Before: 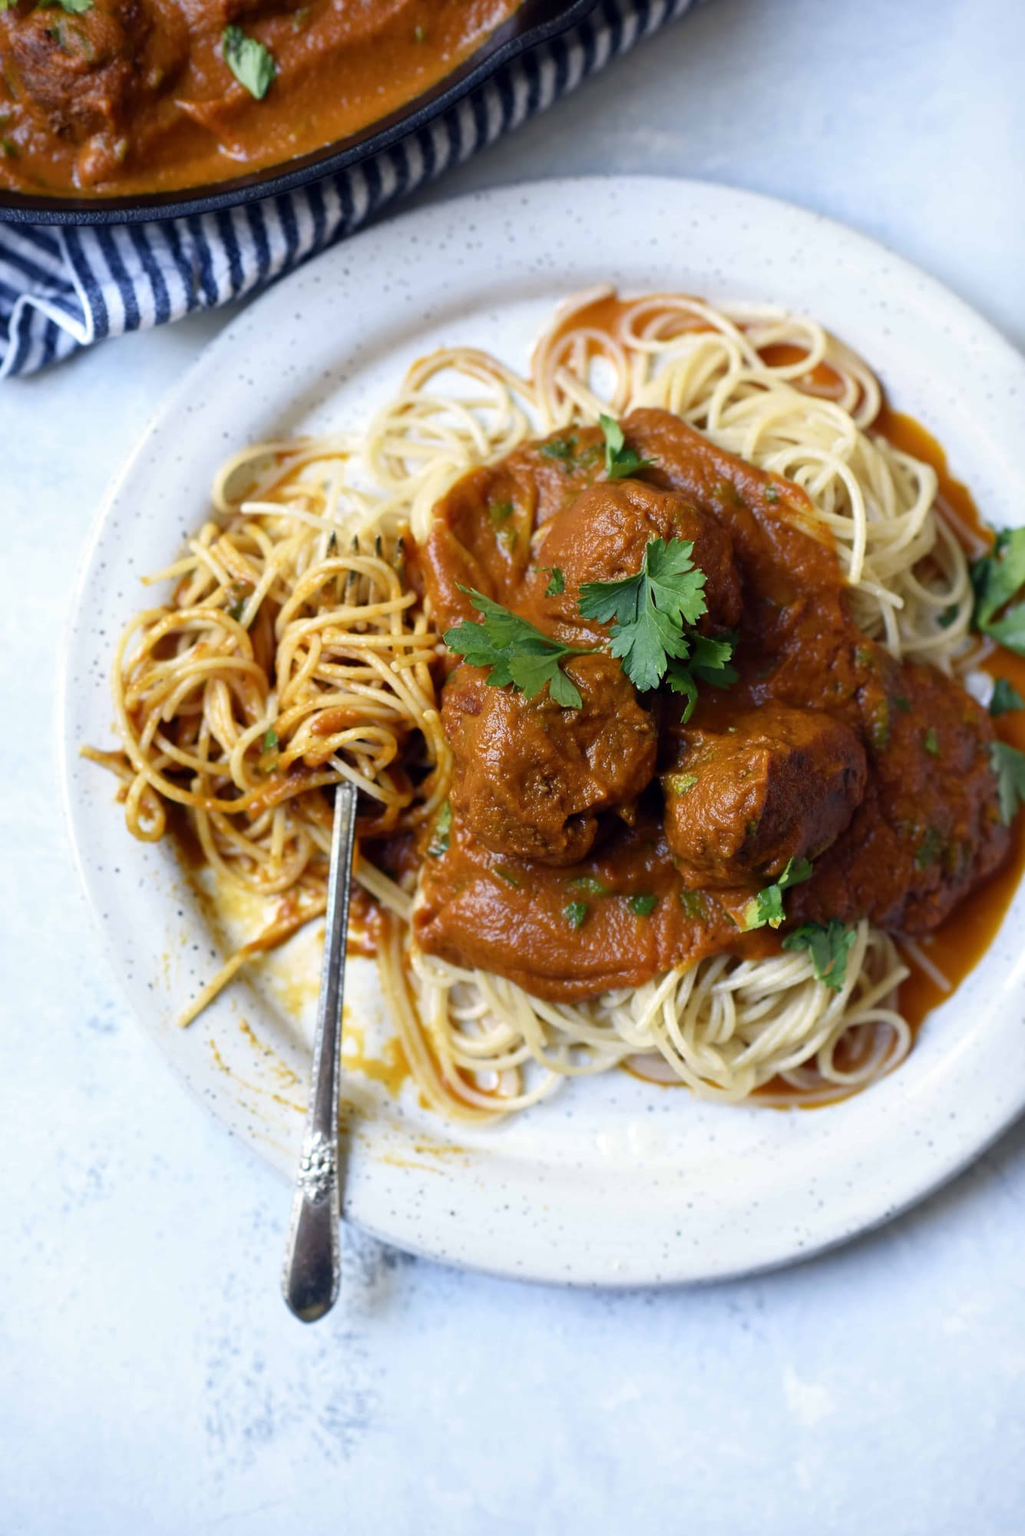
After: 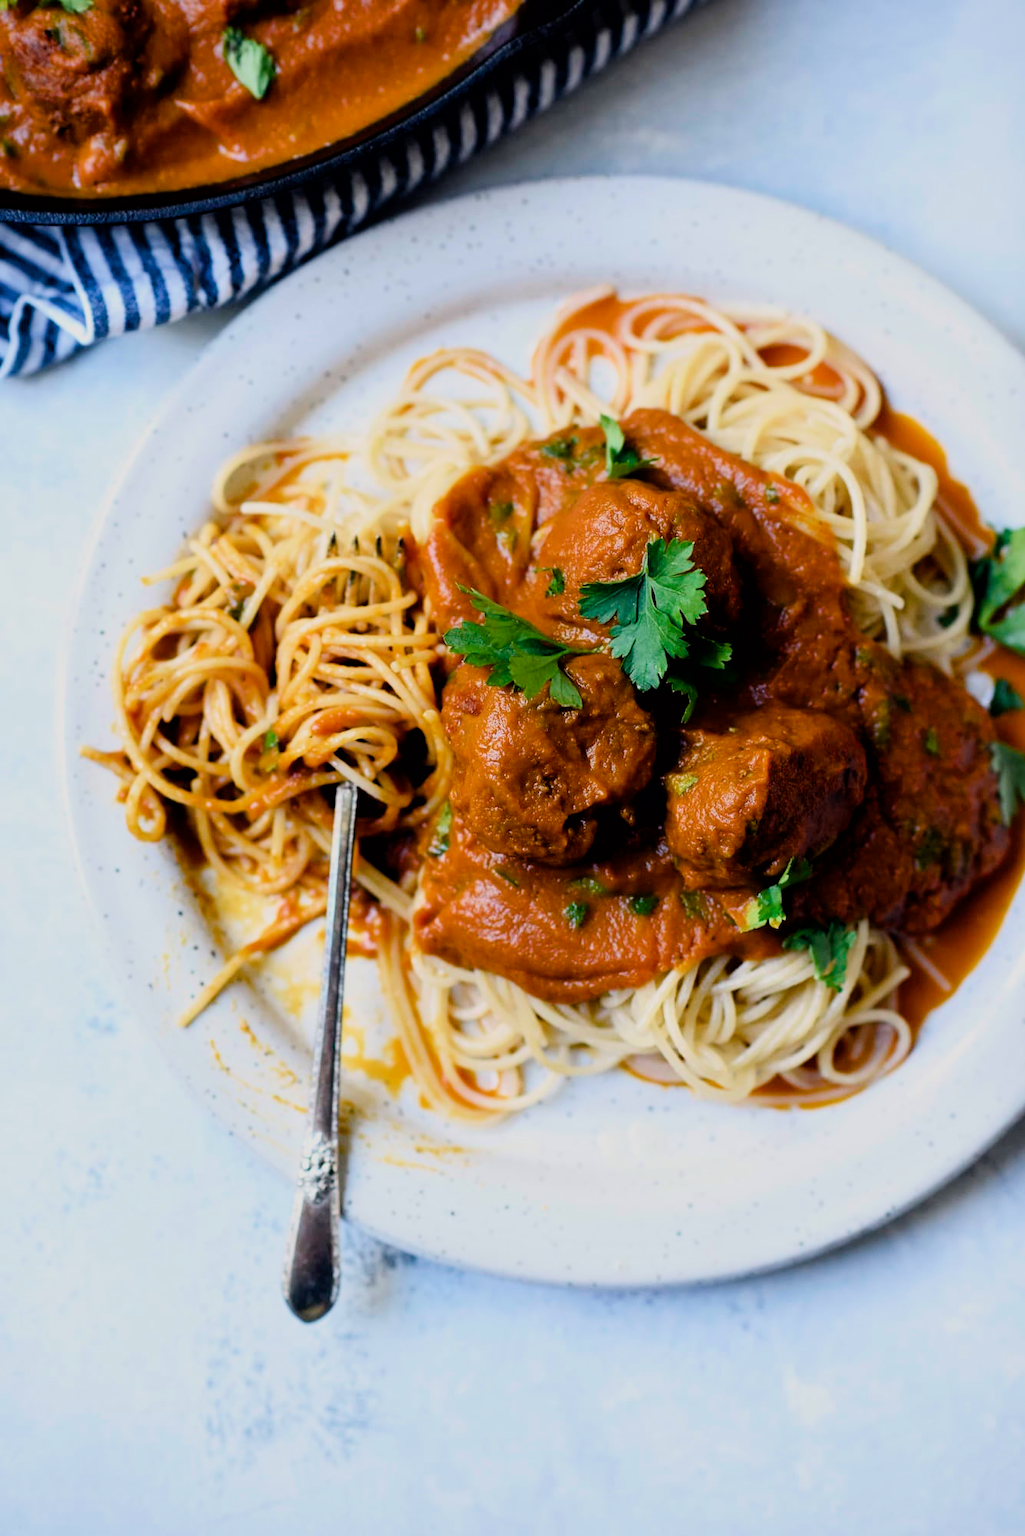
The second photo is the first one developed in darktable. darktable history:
filmic rgb: black relative exposure -7.5 EV, white relative exposure 4.99 EV, threshold 2.97 EV, hardness 3.31, contrast 1.298, color science v6 (2022), enable highlight reconstruction true
color balance rgb: highlights gain › chroma 0.24%, highlights gain › hue 332.46°, linear chroma grading › global chroma 0.898%, perceptual saturation grading › global saturation 20%, perceptual saturation grading › highlights -24.789%, perceptual saturation grading › shadows 24.458%
